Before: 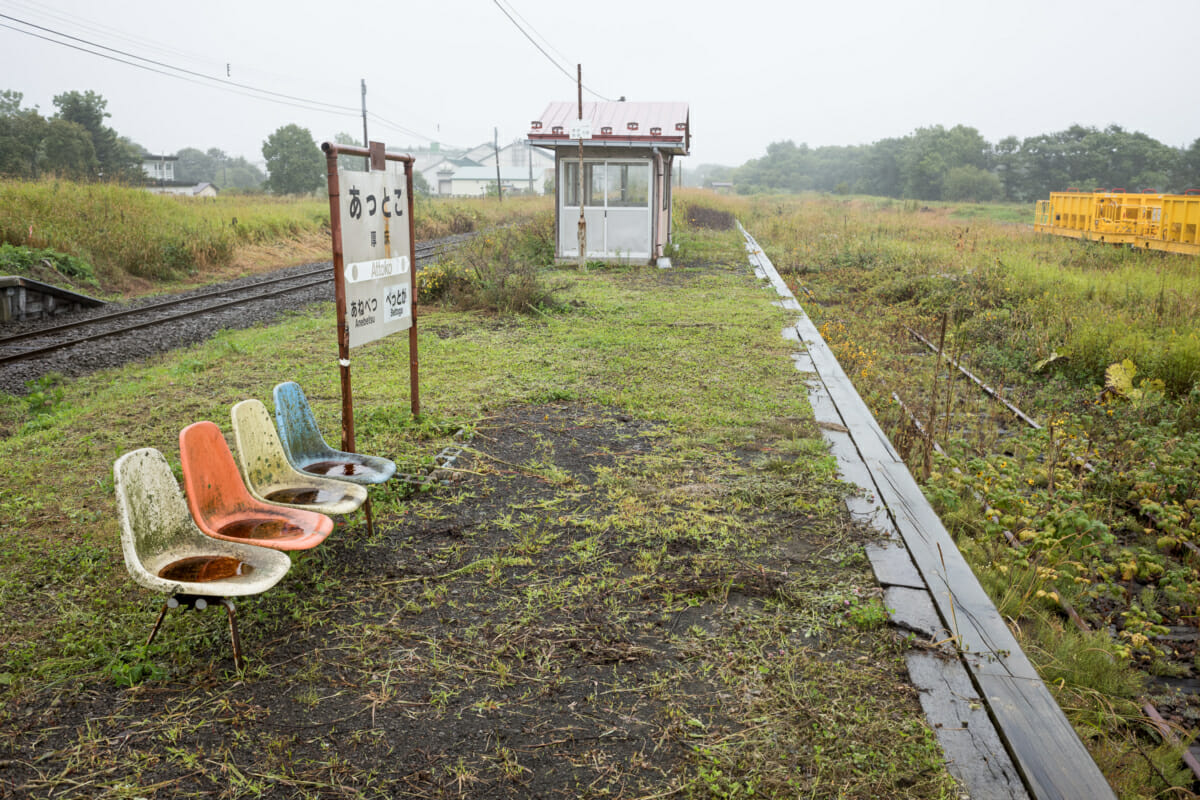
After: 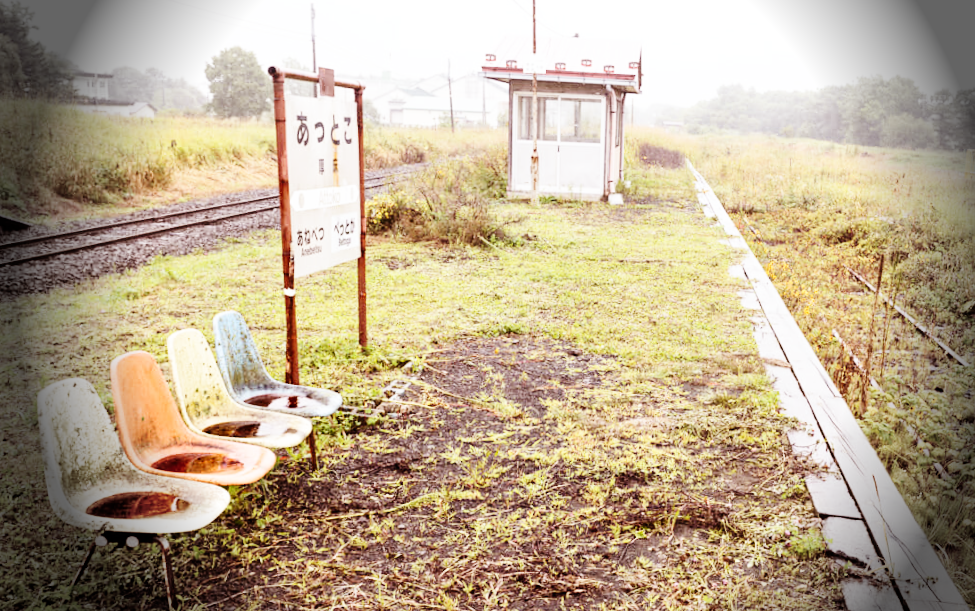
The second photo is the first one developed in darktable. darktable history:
base curve: curves: ch0 [(0, 0) (0, 0) (0.002, 0.001) (0.008, 0.003) (0.019, 0.011) (0.037, 0.037) (0.064, 0.11) (0.102, 0.232) (0.152, 0.379) (0.216, 0.524) (0.296, 0.665) (0.394, 0.789) (0.512, 0.881) (0.651, 0.945) (0.813, 0.986) (1, 1)], preserve colors none
contrast brightness saturation: contrast 0.11, saturation -0.17
exposure: compensate highlight preservation false
rotate and perspective: rotation 0.679°, lens shift (horizontal) 0.136, crop left 0.009, crop right 0.991, crop top 0.078, crop bottom 0.95
vignetting: fall-off start 76.42%, fall-off radius 27.36%, brightness -0.872, center (0.037, -0.09), width/height ratio 0.971
rgb levels: mode RGB, independent channels, levels [[0, 0.474, 1], [0, 0.5, 1], [0, 0.5, 1]]
crop and rotate: left 7.196%, top 4.574%, right 10.605%, bottom 13.178%
